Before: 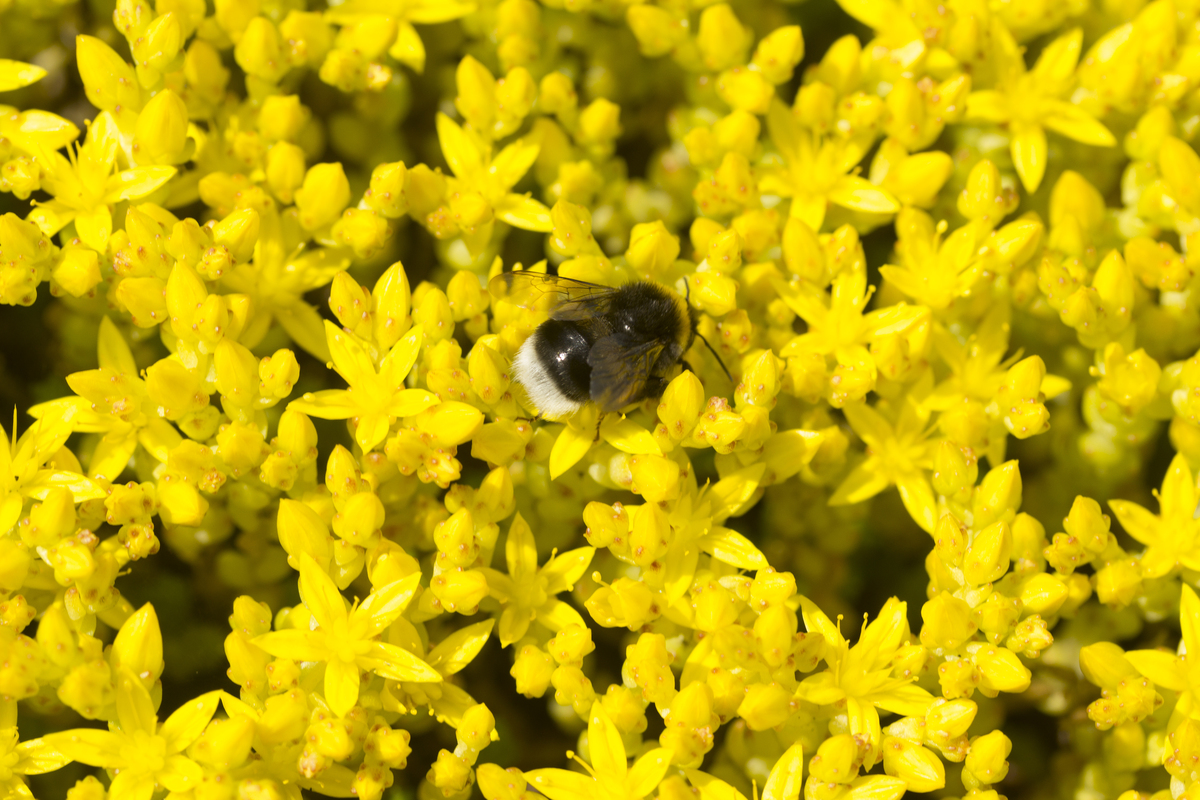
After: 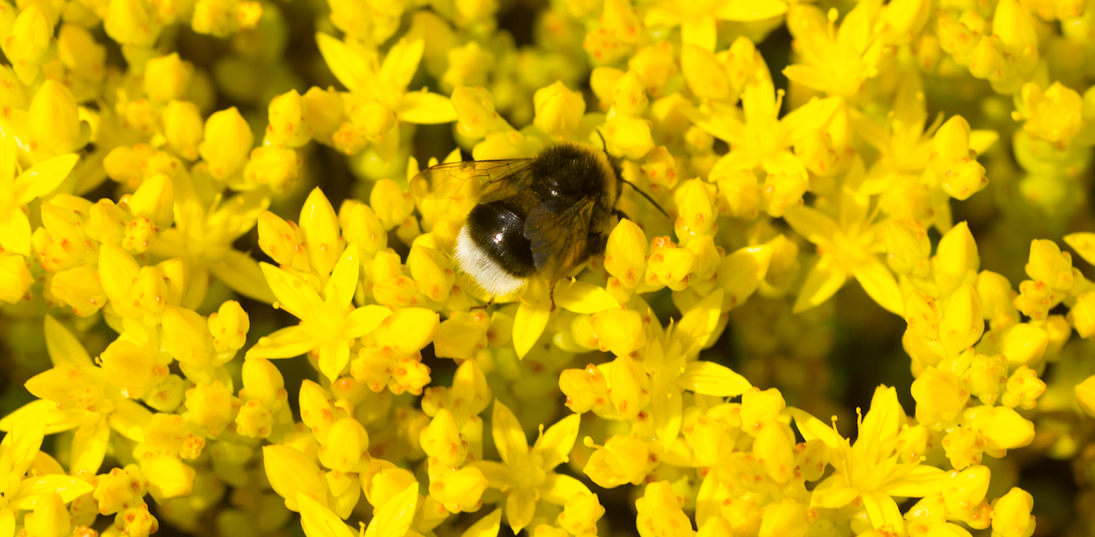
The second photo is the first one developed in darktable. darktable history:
color balance rgb: perceptual saturation grading › global saturation 25%, global vibrance 20%
contrast brightness saturation: saturation 0.1
rotate and perspective: rotation -14.8°, crop left 0.1, crop right 0.903, crop top 0.25, crop bottom 0.748
